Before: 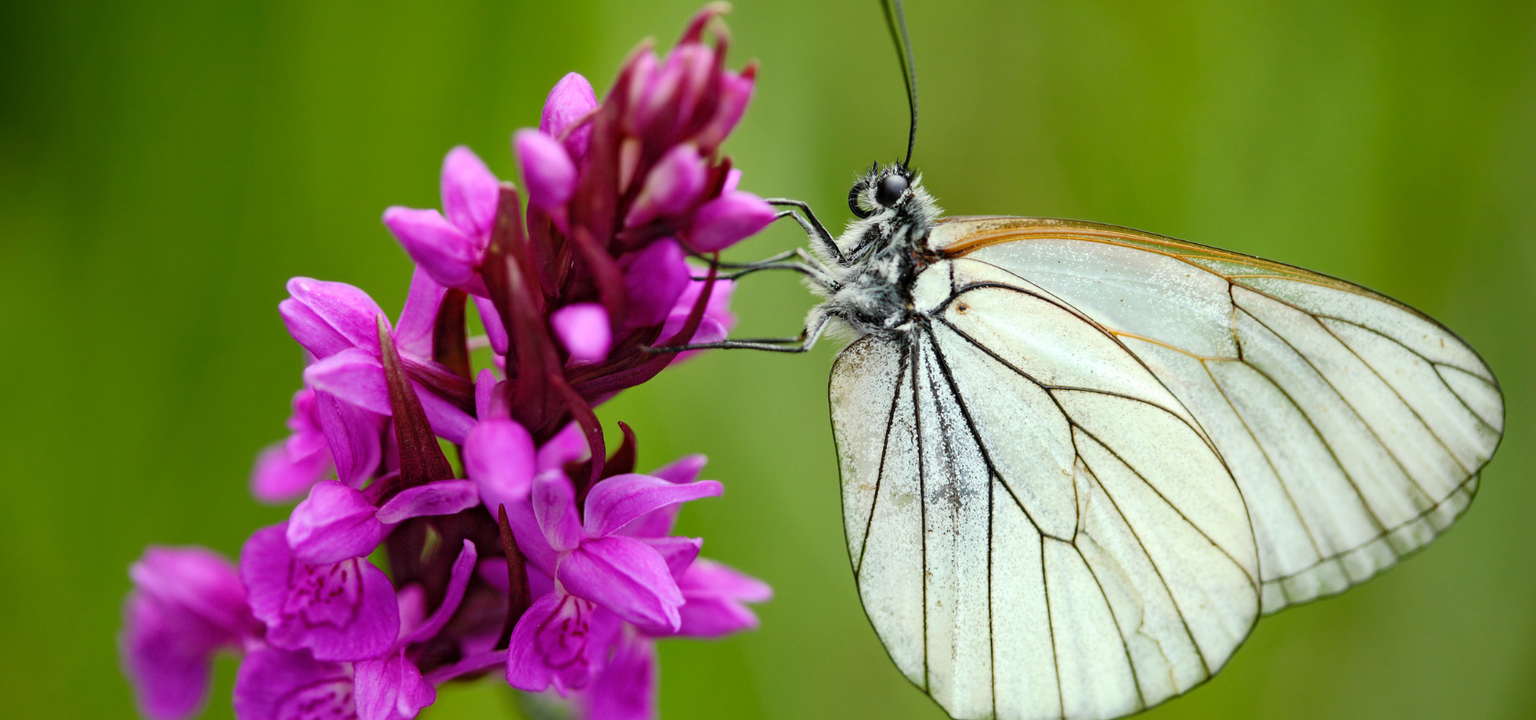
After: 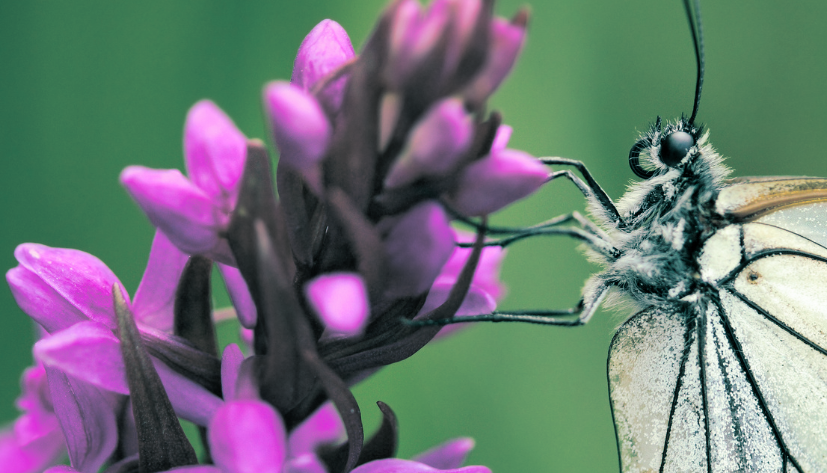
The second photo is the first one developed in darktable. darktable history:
crop: left 17.835%, top 7.675%, right 32.881%, bottom 32.213%
split-toning: shadows › hue 186.43°, highlights › hue 49.29°, compress 30.29%
